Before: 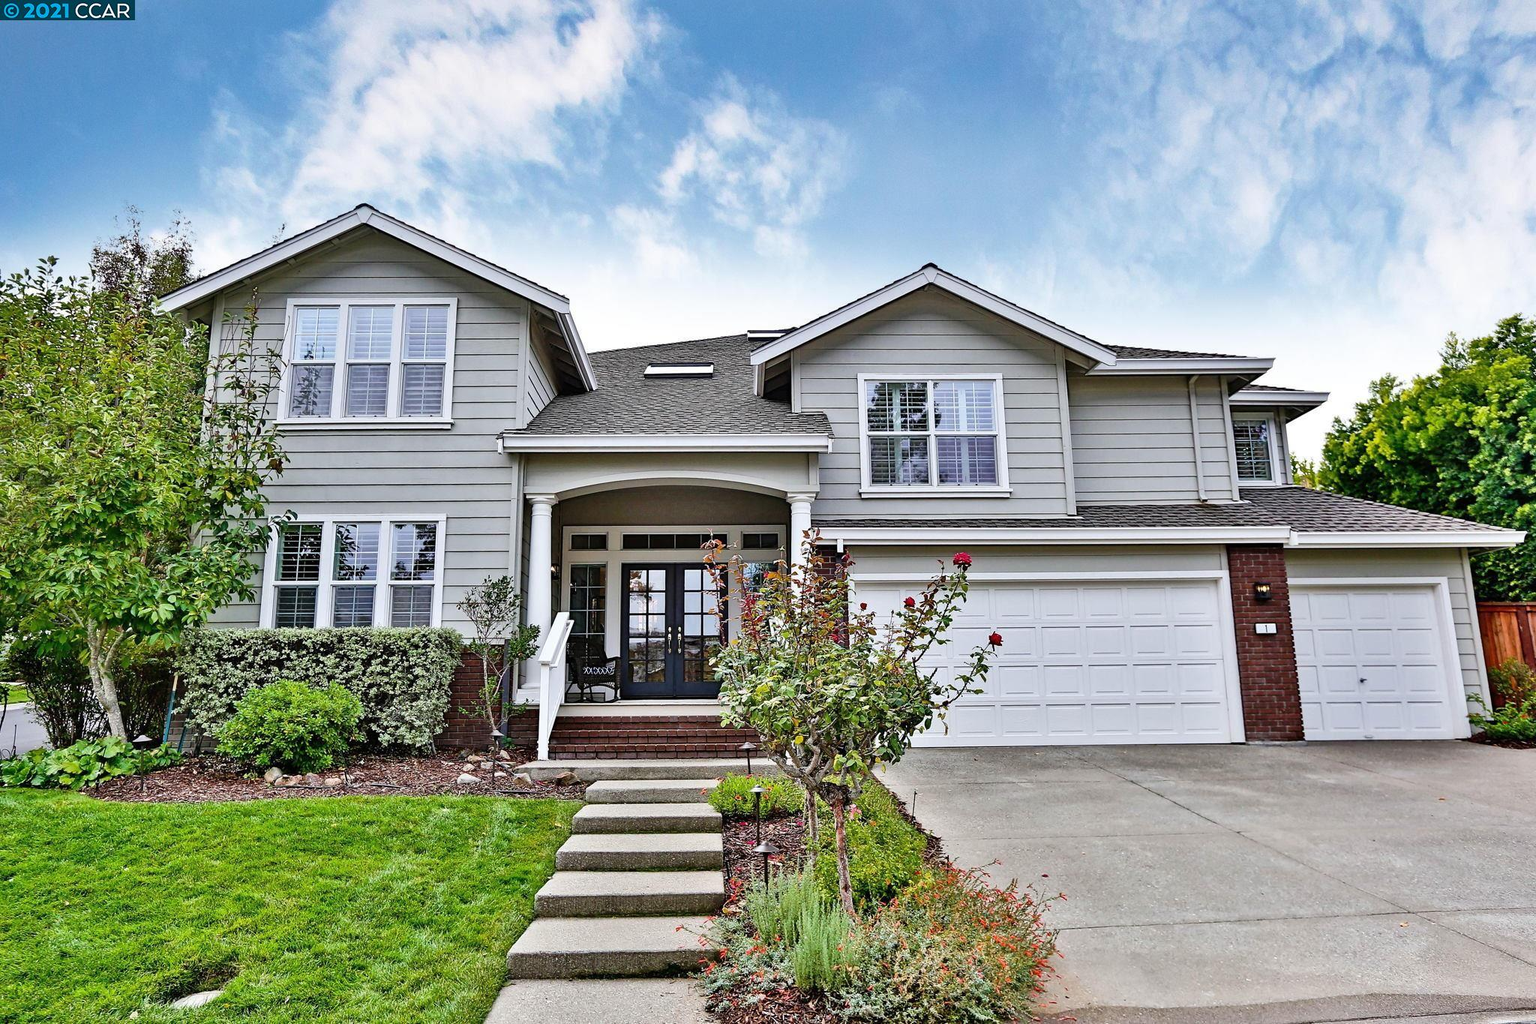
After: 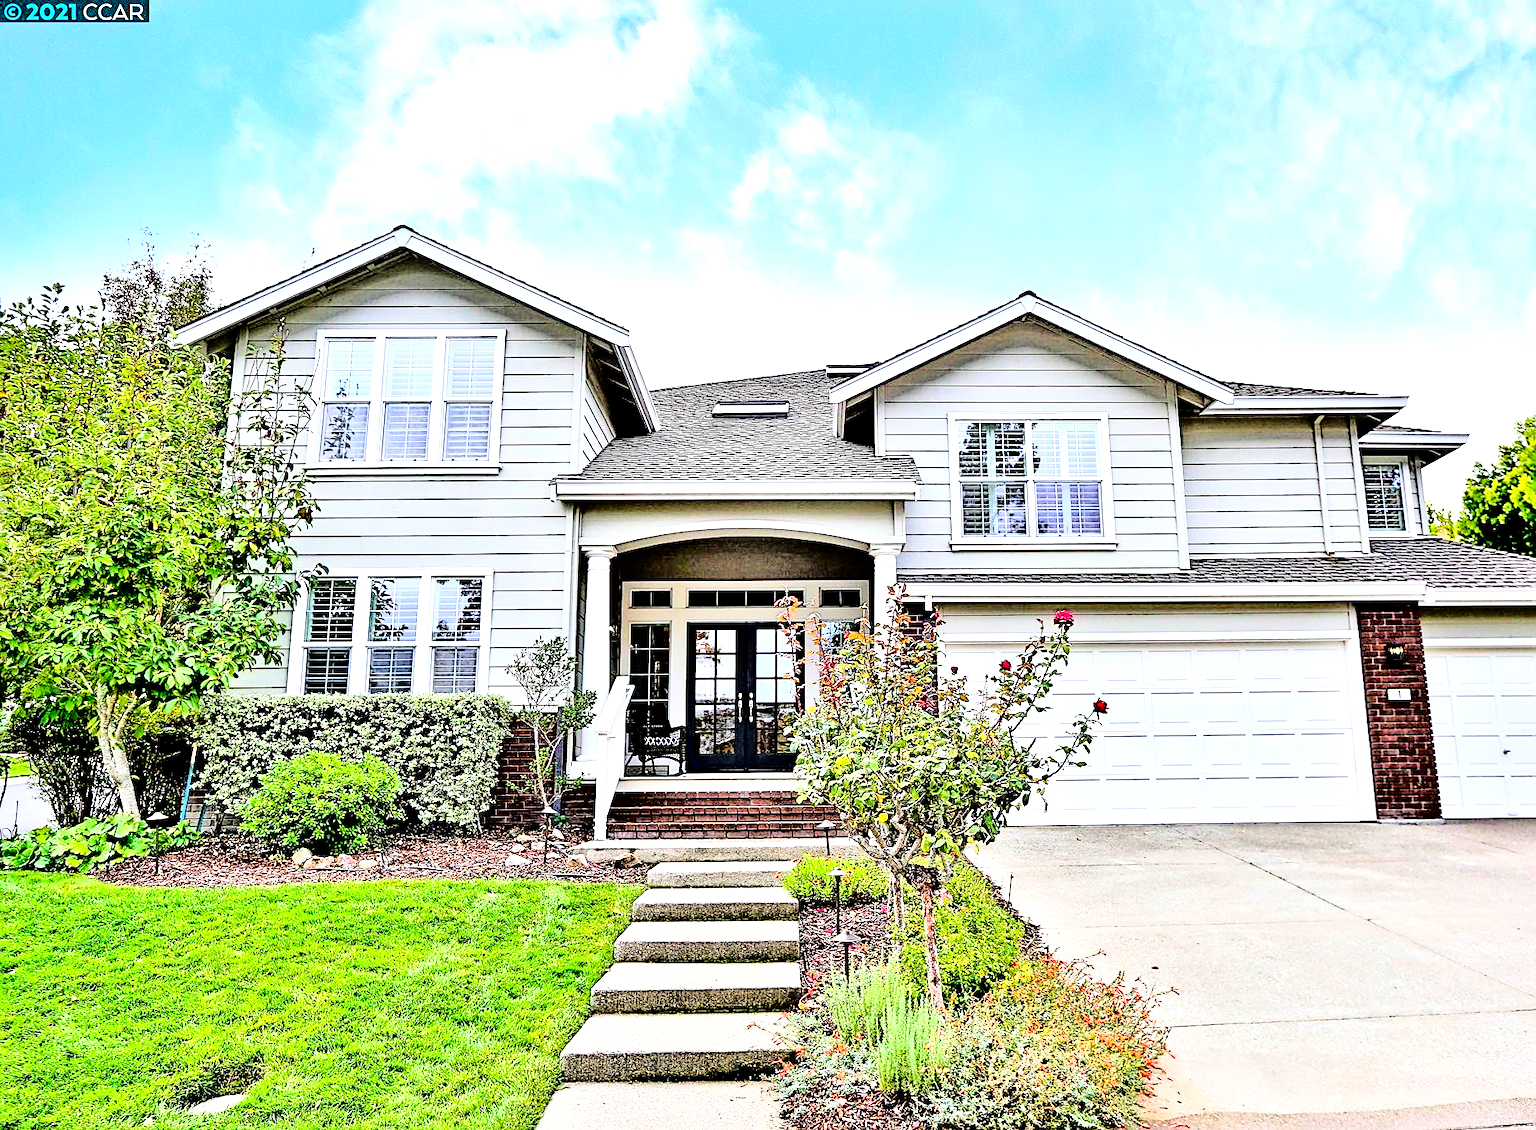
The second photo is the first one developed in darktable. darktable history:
exposure: black level correction 0.012, exposure 0.7 EV, compensate highlight preservation false
sharpen: on, module defaults
shadows and highlights: shadows -31.87, highlights 30.15
contrast brightness saturation: contrast 0.032, brightness 0.07, saturation 0.121
crop: right 9.514%, bottom 0.025%
base curve: curves: ch0 [(0, 0) (0.036, 0.01) (0.123, 0.254) (0.258, 0.504) (0.507, 0.748) (1, 1)]
local contrast: mode bilateral grid, contrast 20, coarseness 50, detail 150%, midtone range 0.2
